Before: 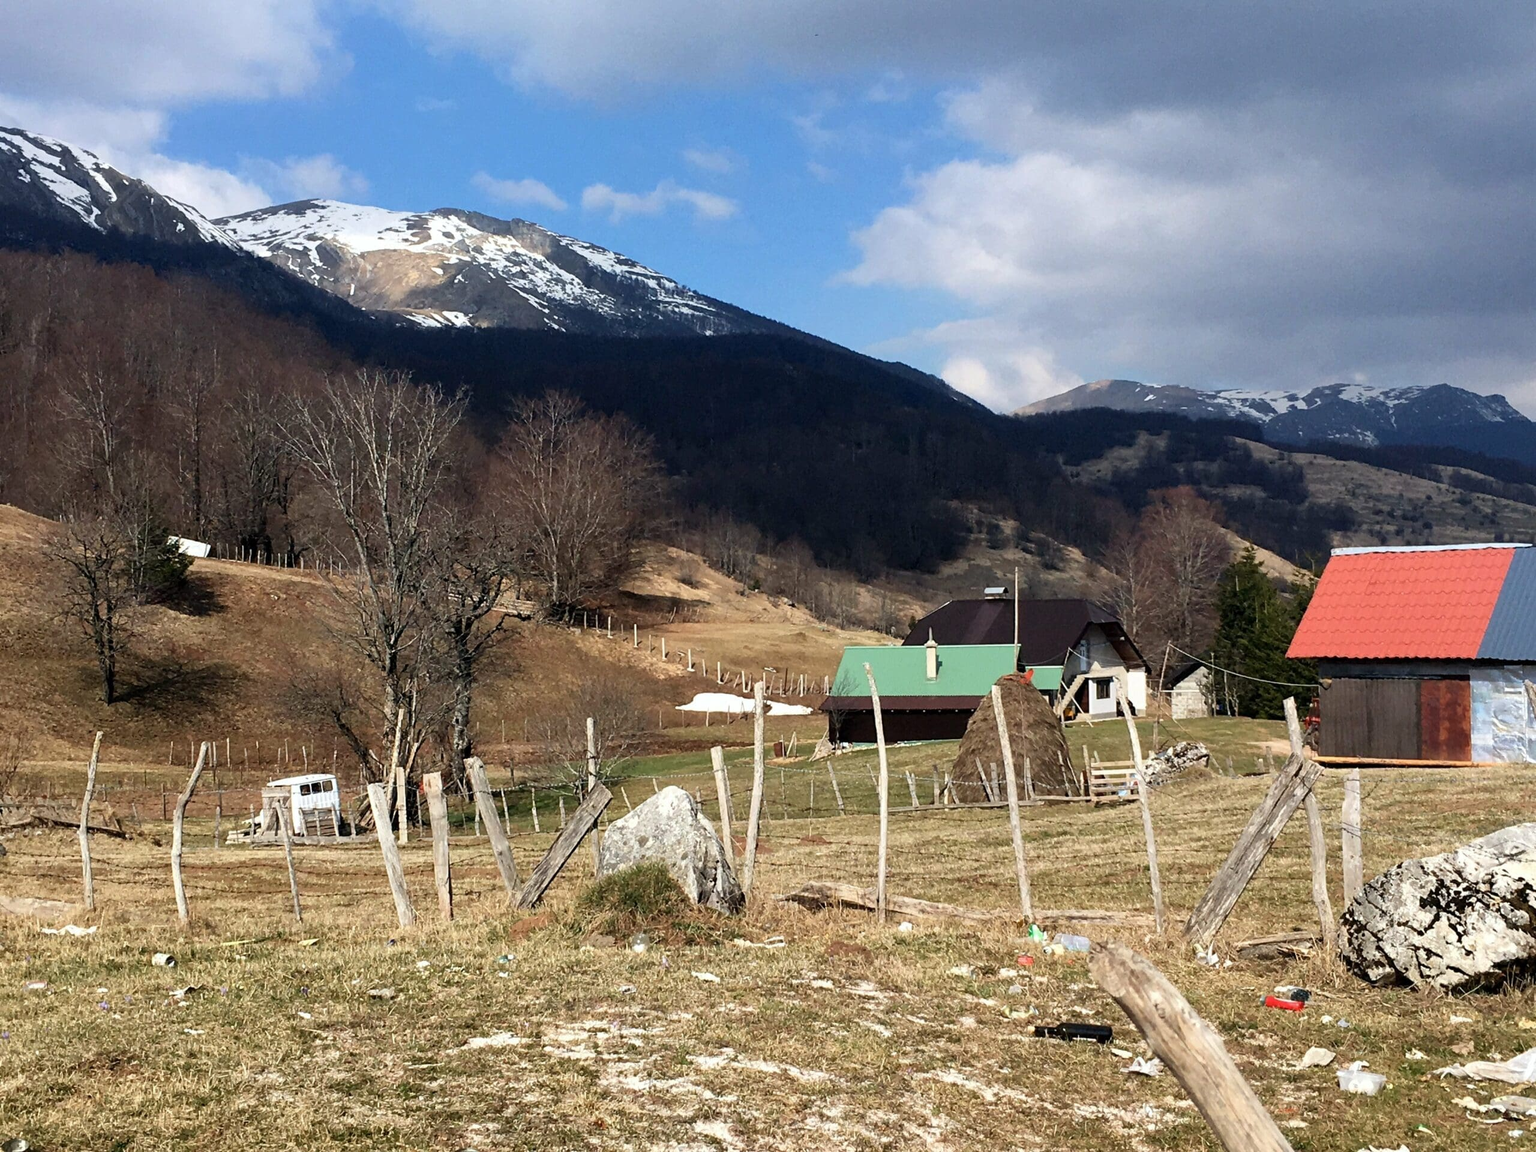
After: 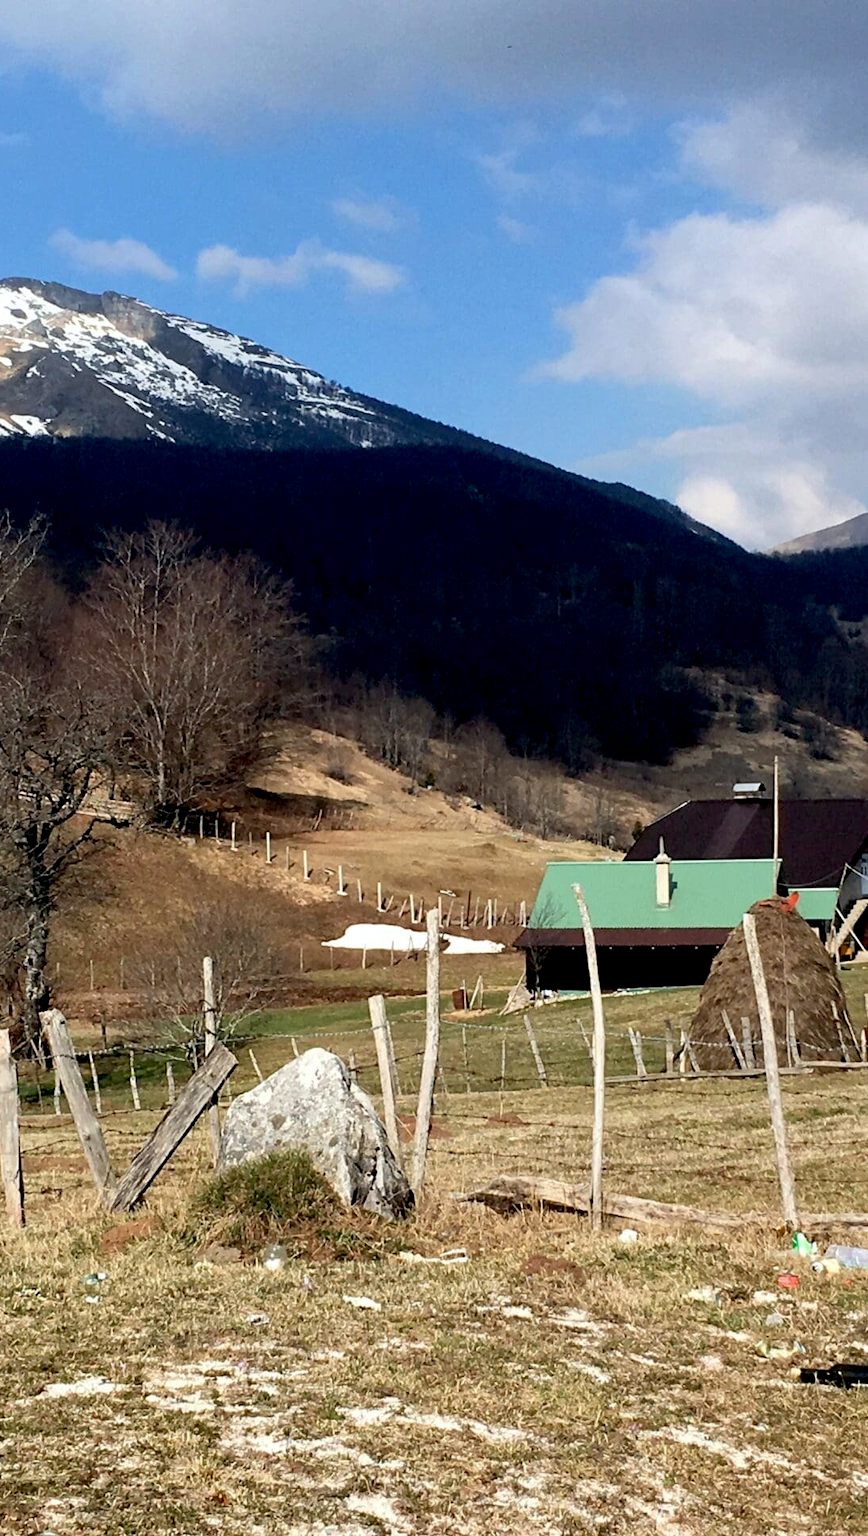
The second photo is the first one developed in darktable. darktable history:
exposure: black level correction 0.01, exposure 0.012 EV, compensate exposure bias true, compensate highlight preservation false
crop: left 28.284%, right 29.33%
